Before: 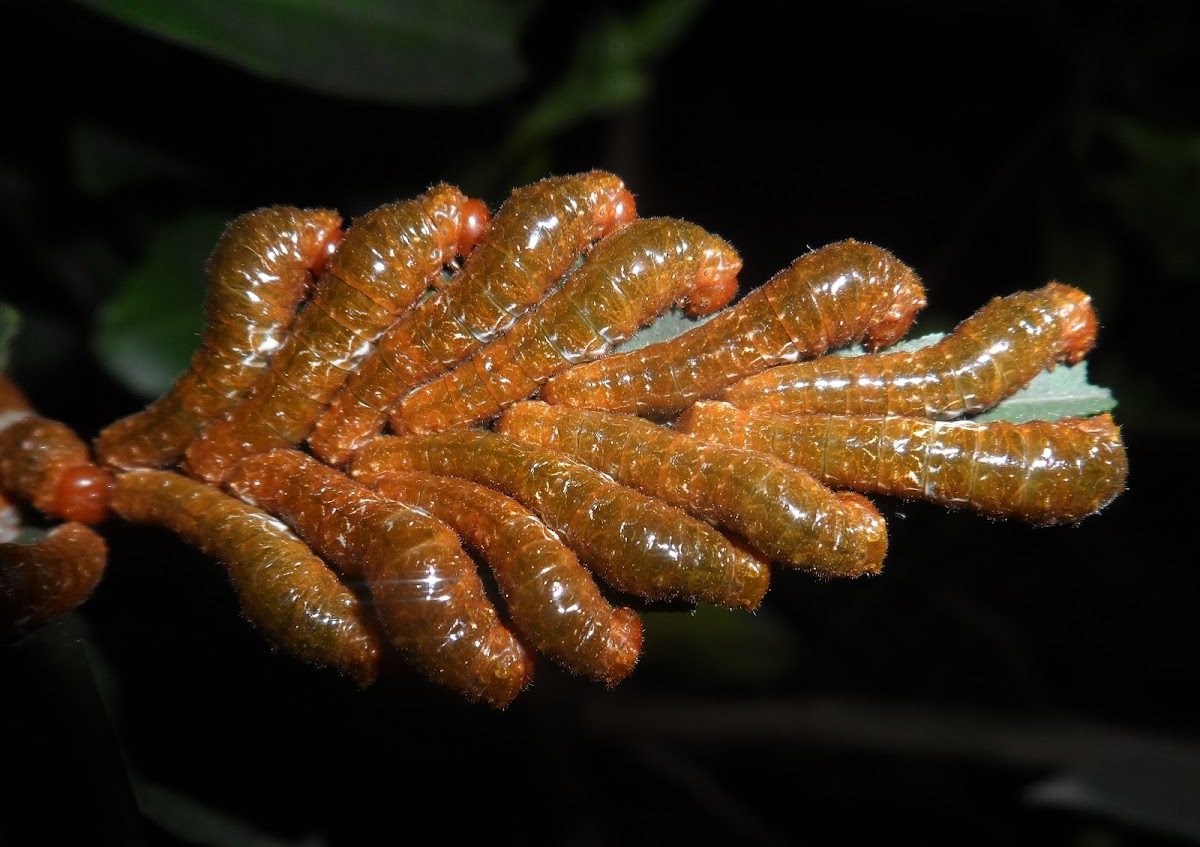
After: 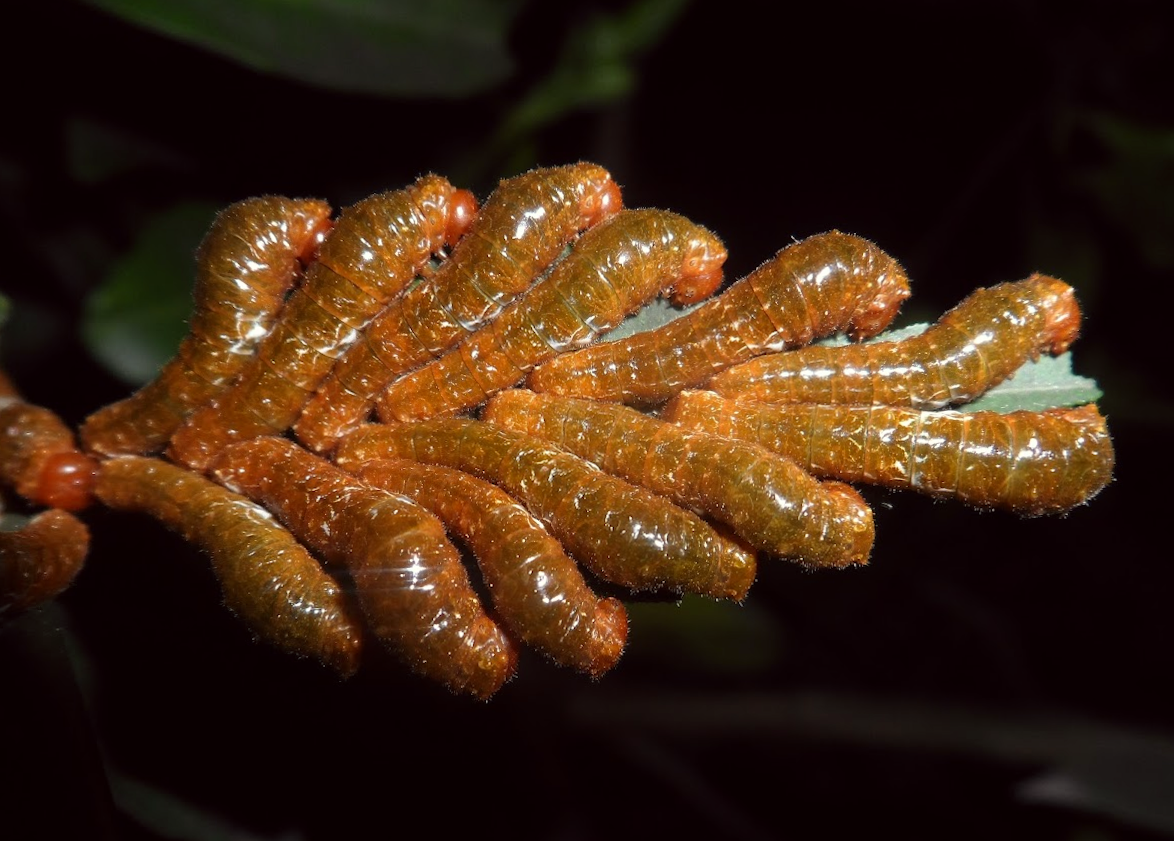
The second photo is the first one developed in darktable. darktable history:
rotate and perspective: rotation 0.226°, lens shift (vertical) -0.042, crop left 0.023, crop right 0.982, crop top 0.006, crop bottom 0.994
color correction: highlights a* -0.95, highlights b* 4.5, shadows a* 3.55
